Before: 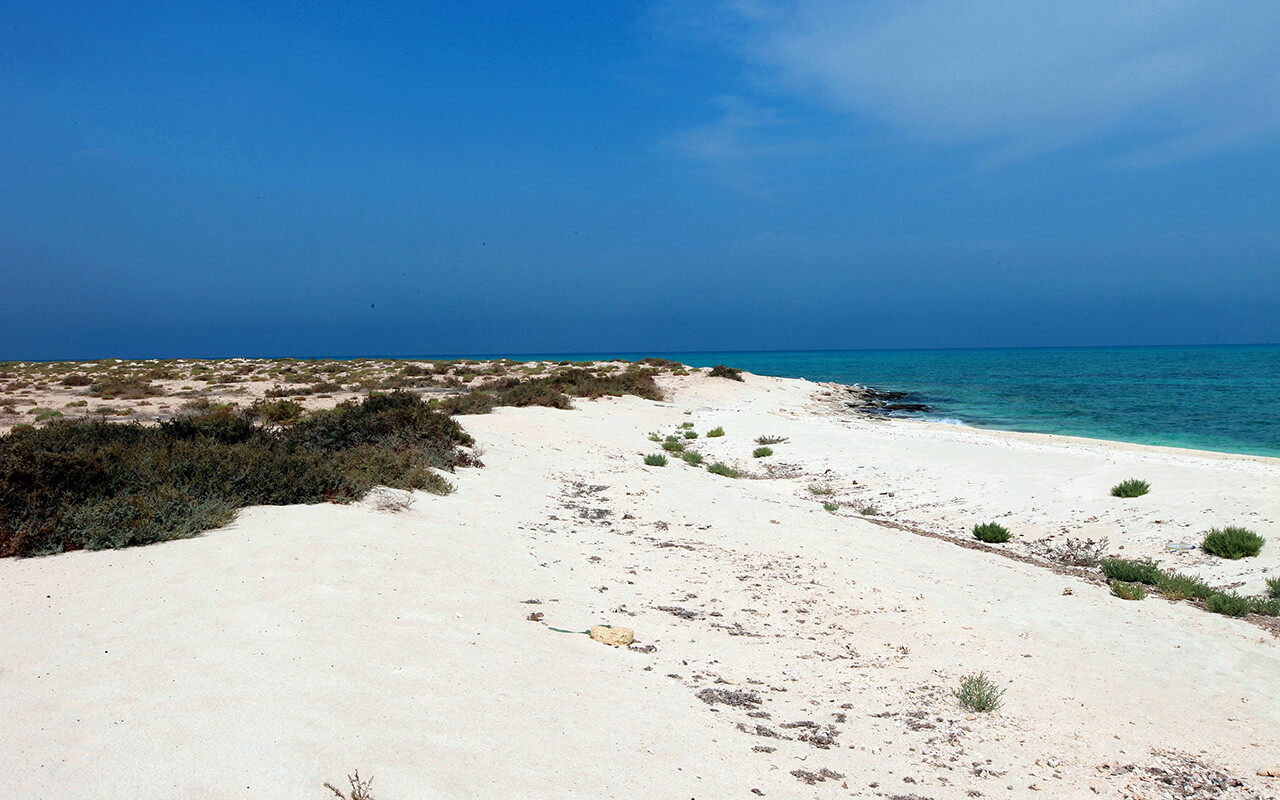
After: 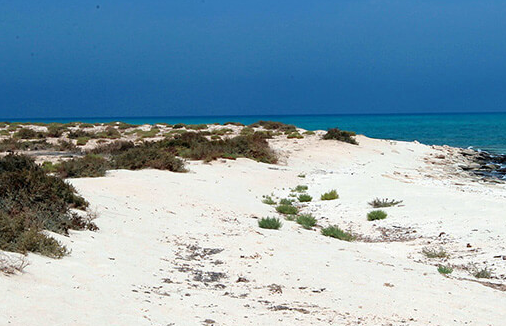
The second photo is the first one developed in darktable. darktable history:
crop: left 30.232%, top 29.681%, right 30.191%, bottom 29.559%
